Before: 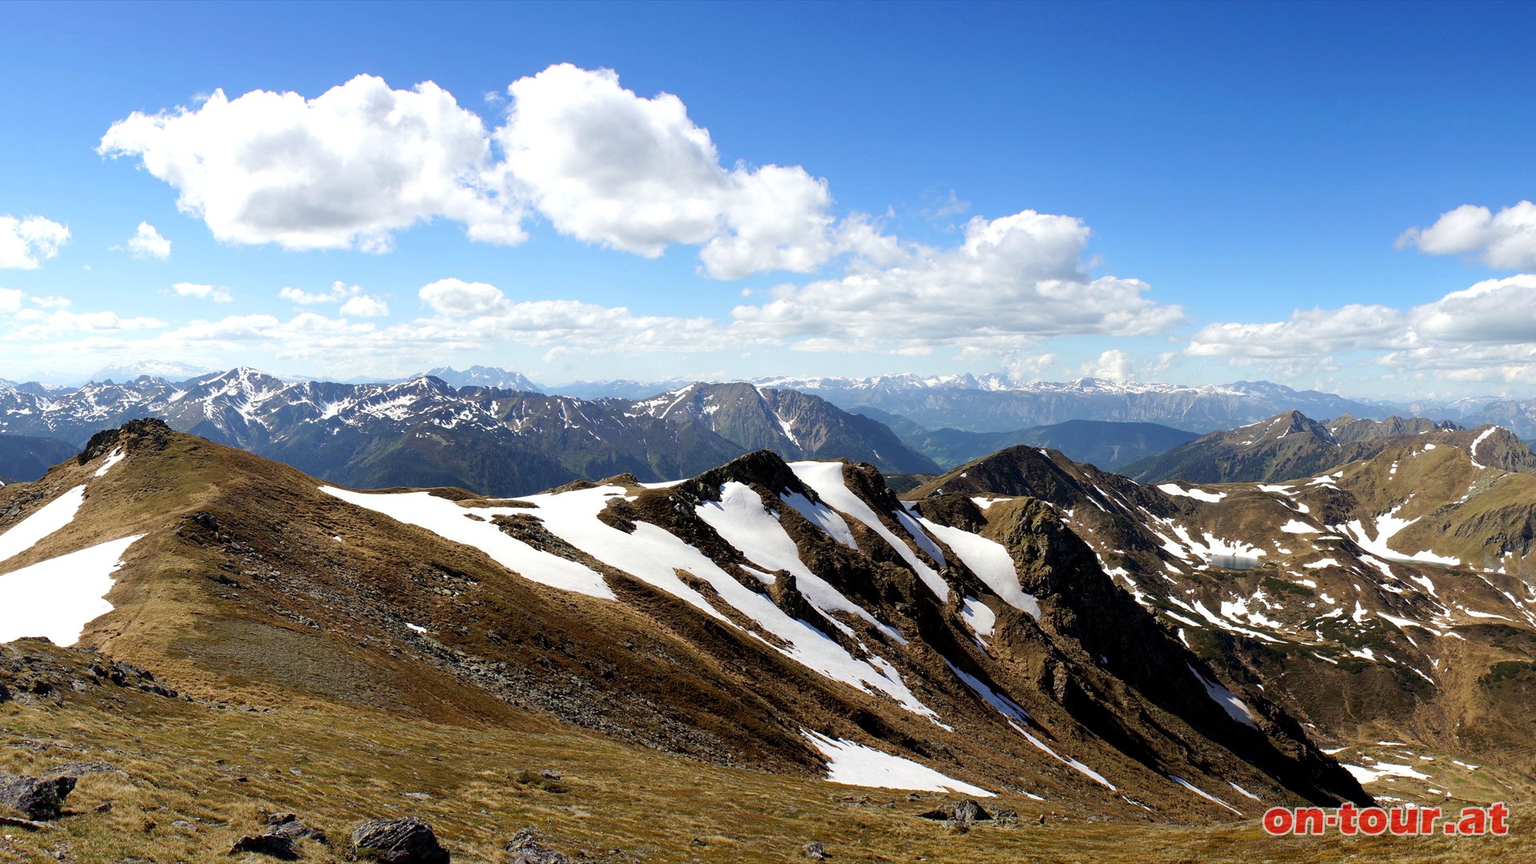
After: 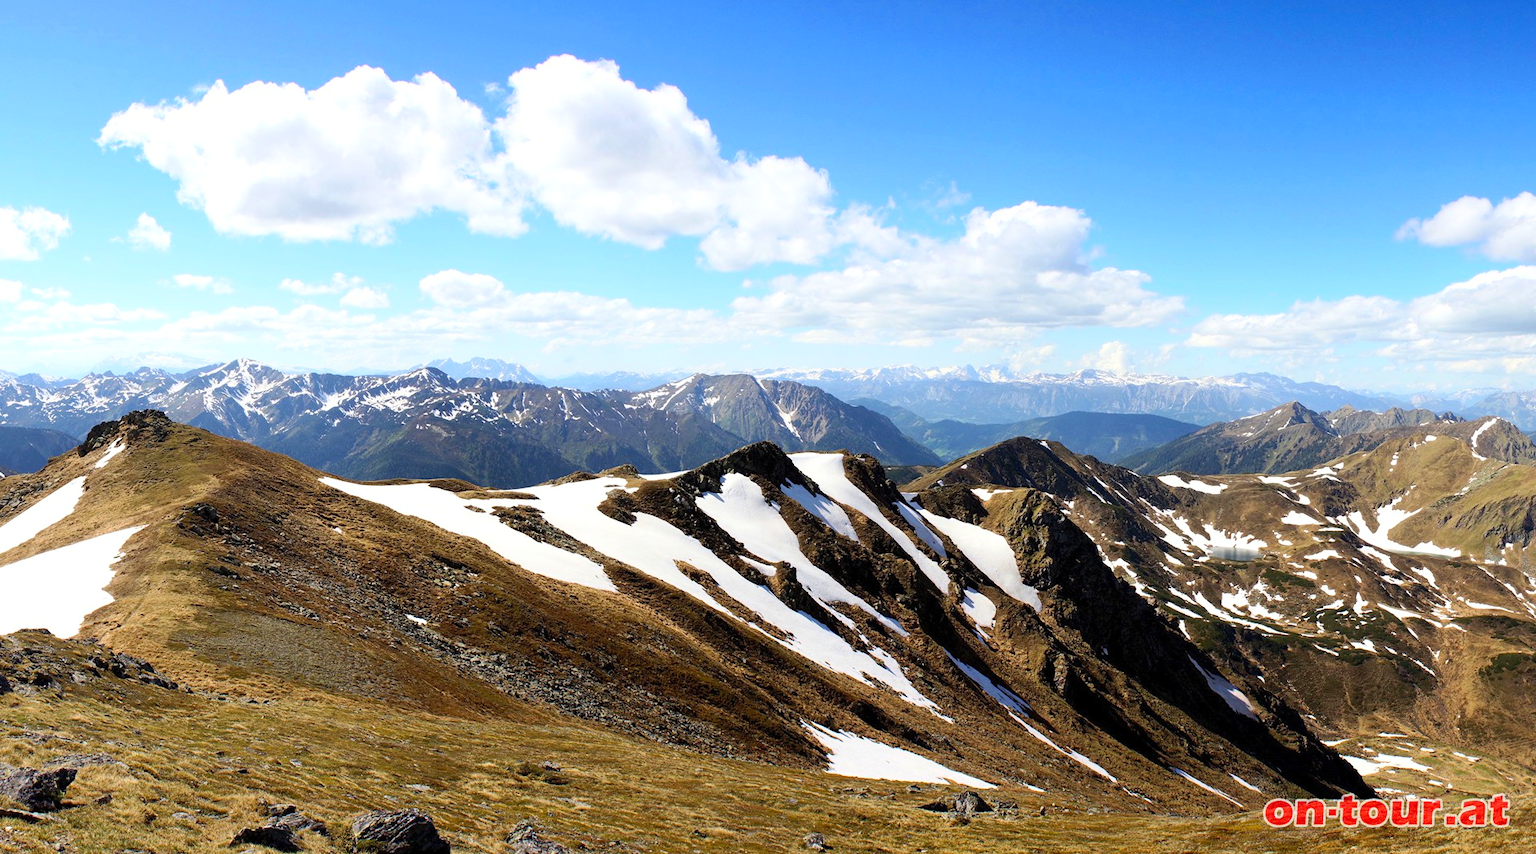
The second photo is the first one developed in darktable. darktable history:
contrast brightness saturation: contrast 0.2, brightness 0.16, saturation 0.22
crop: top 1.049%, right 0.001%
